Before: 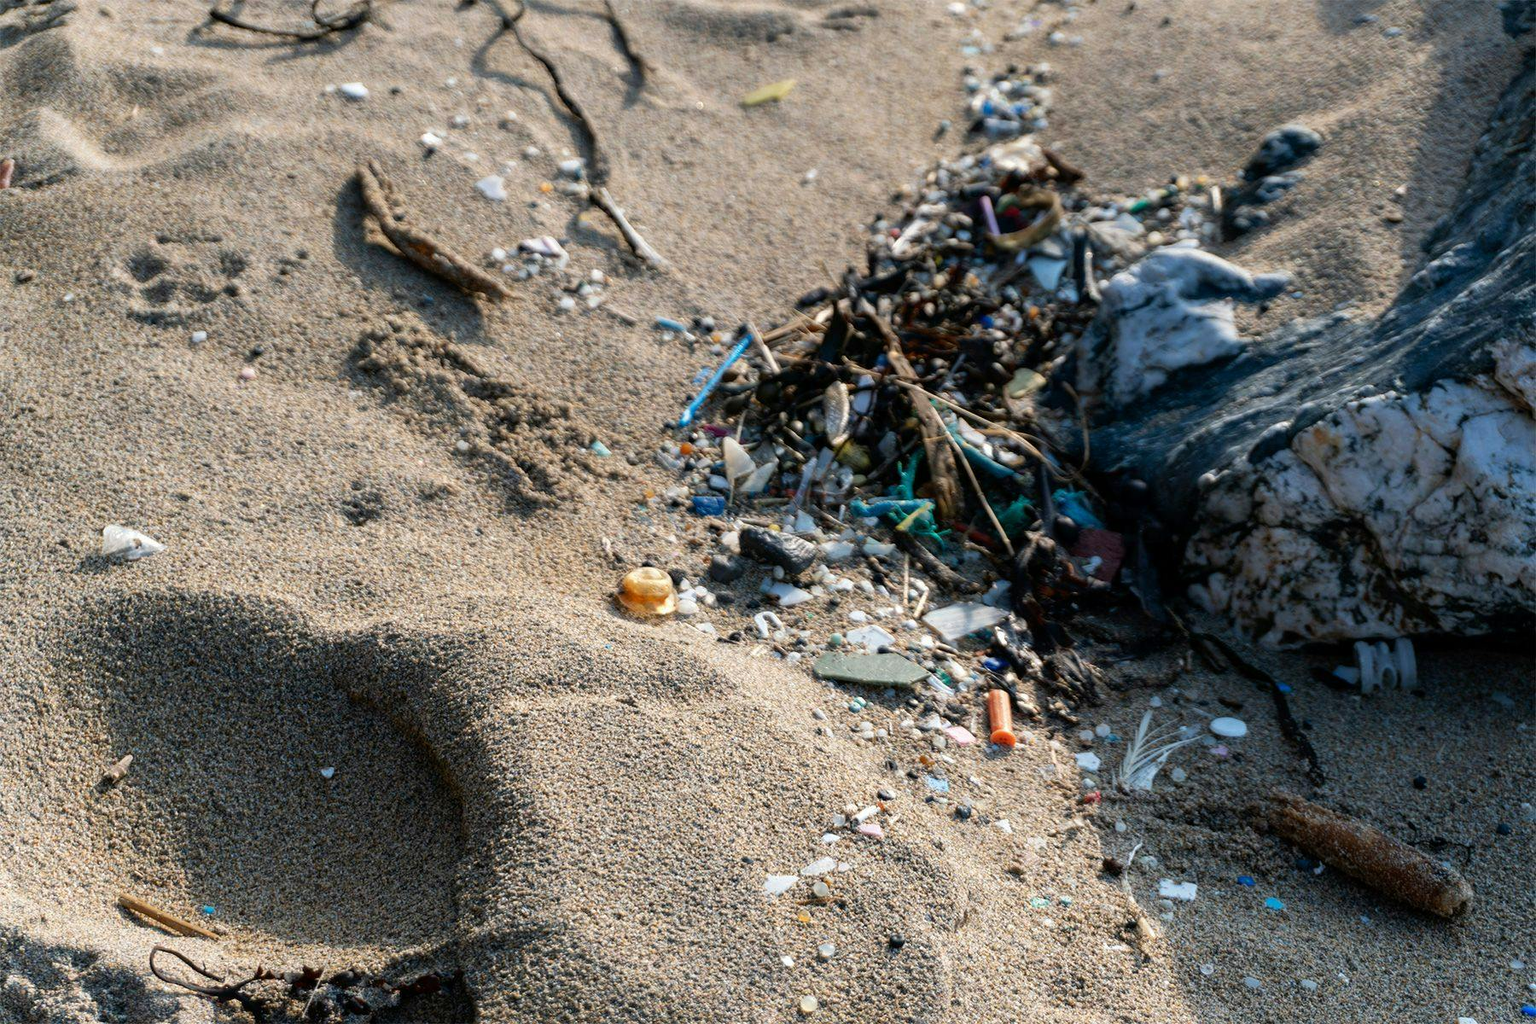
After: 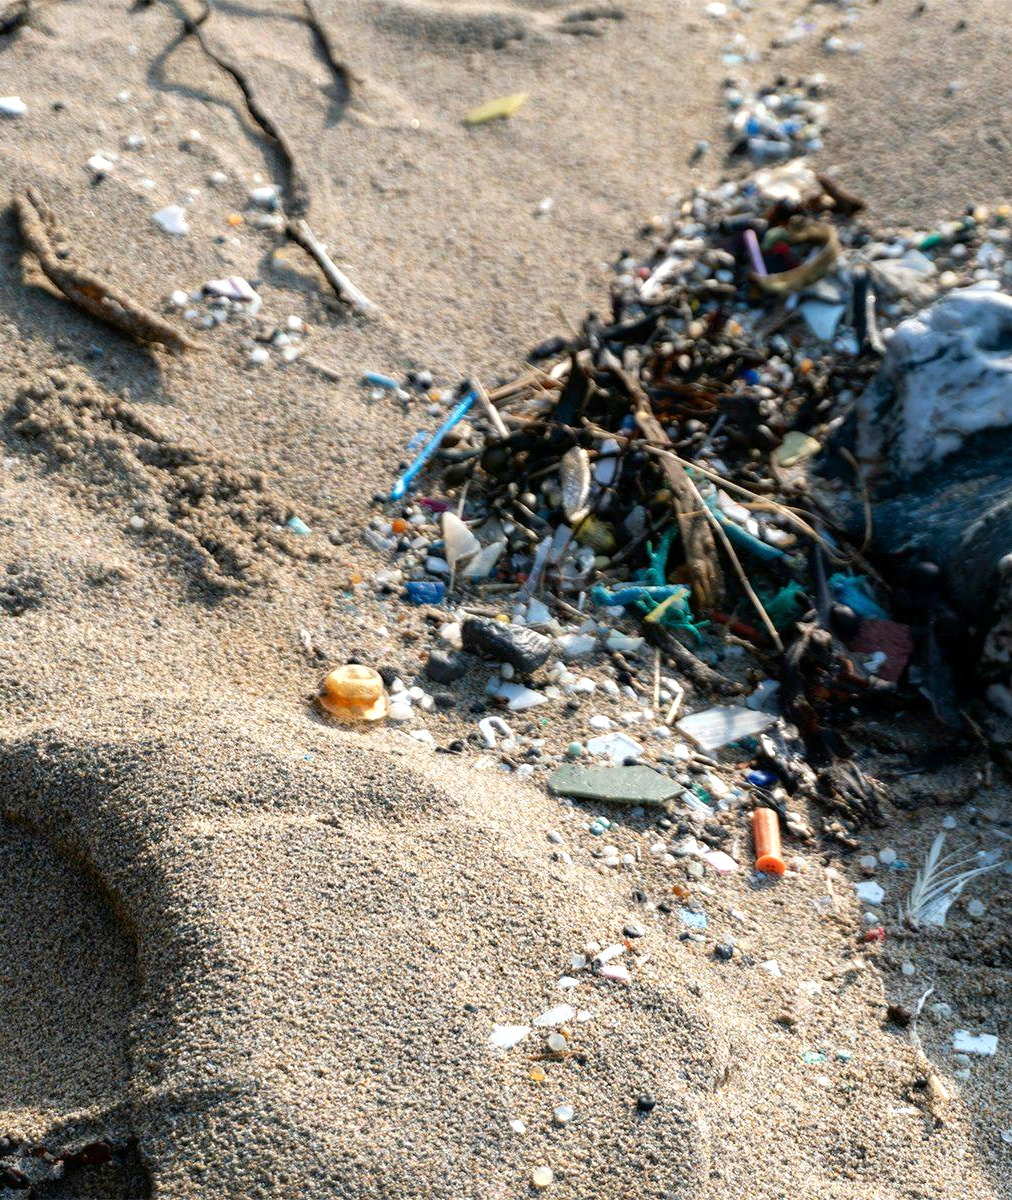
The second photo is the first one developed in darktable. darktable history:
exposure: exposure 0.367 EV, compensate highlight preservation false
crop and rotate: left 22.516%, right 21.234%
